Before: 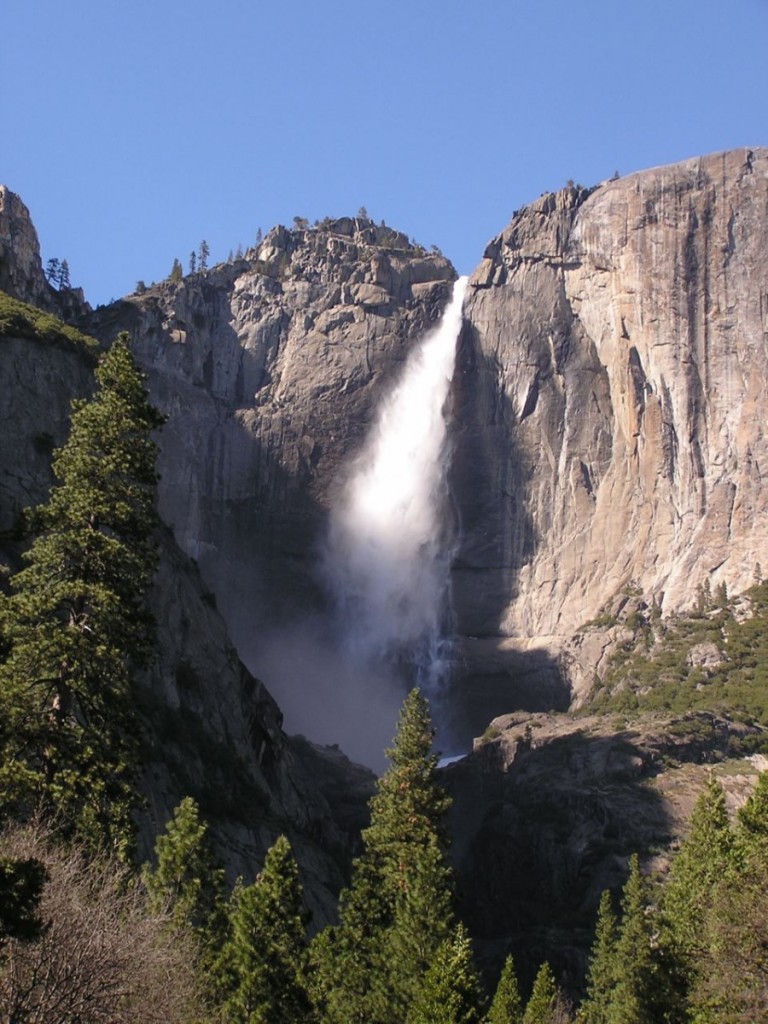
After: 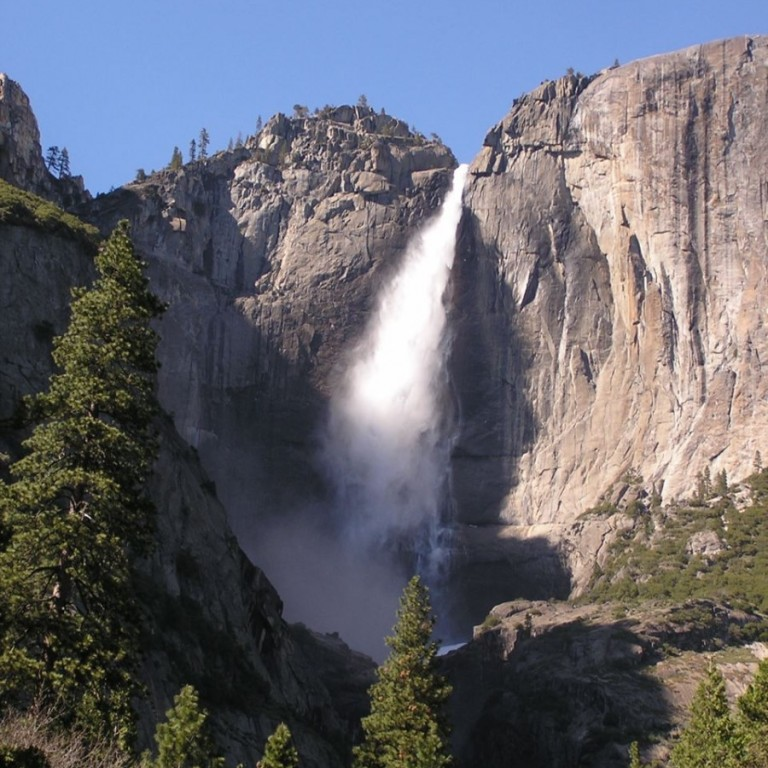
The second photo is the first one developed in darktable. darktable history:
crop: top 11.013%, bottom 13.917%
